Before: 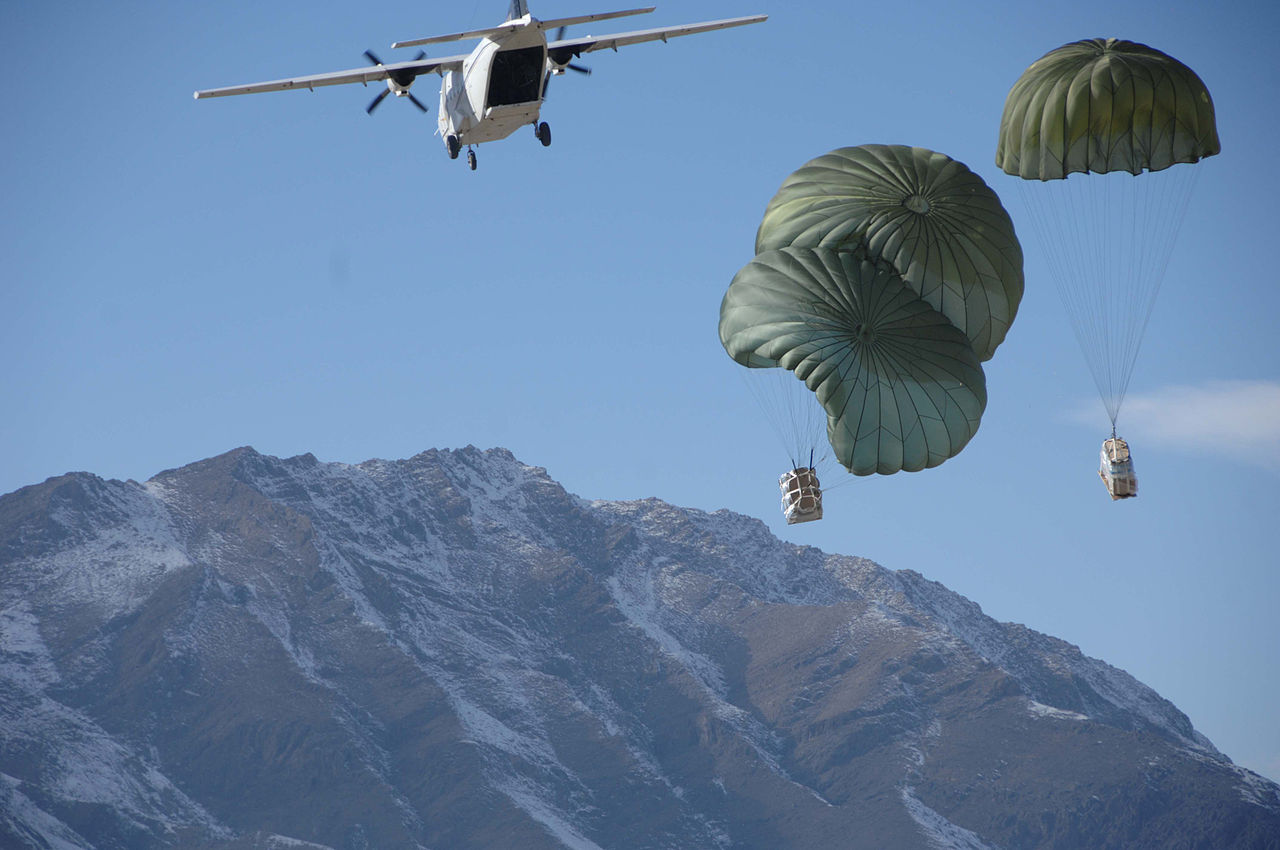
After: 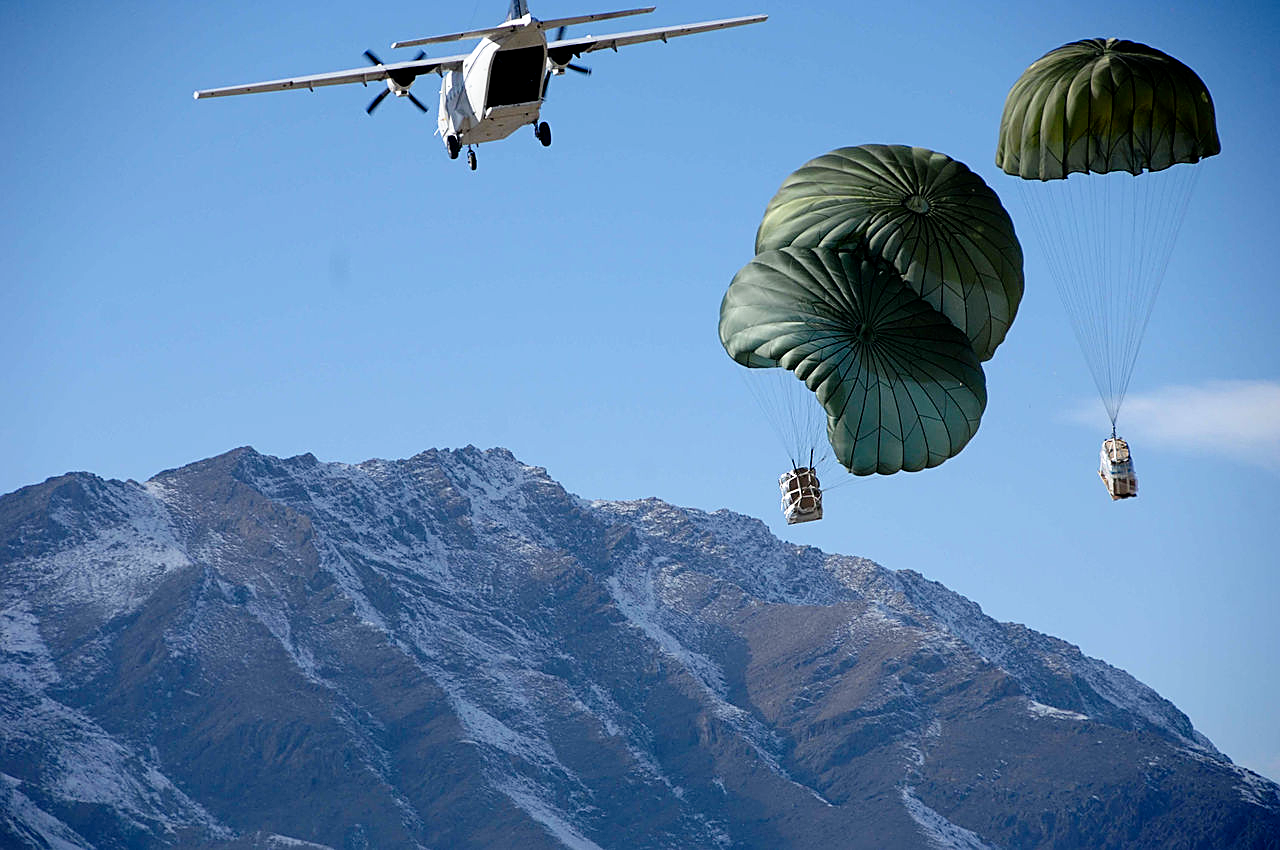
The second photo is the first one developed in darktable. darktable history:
filmic rgb: black relative exposure -5.5 EV, white relative exposure 2.5 EV, threshold 3 EV, target black luminance 0%, hardness 4.51, latitude 67.35%, contrast 1.453, shadows ↔ highlights balance -3.52%, preserve chrominance no, color science v4 (2020), contrast in shadows soft, enable highlight reconstruction true
sharpen: on, module defaults
